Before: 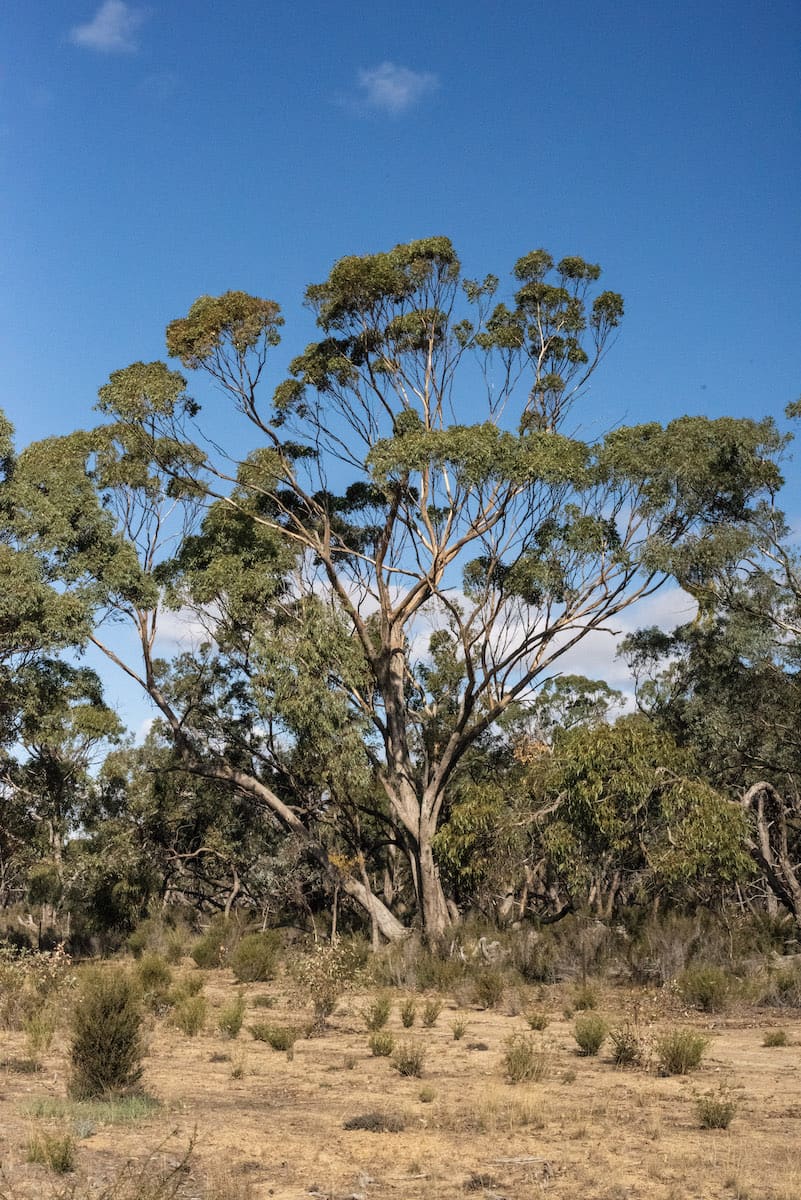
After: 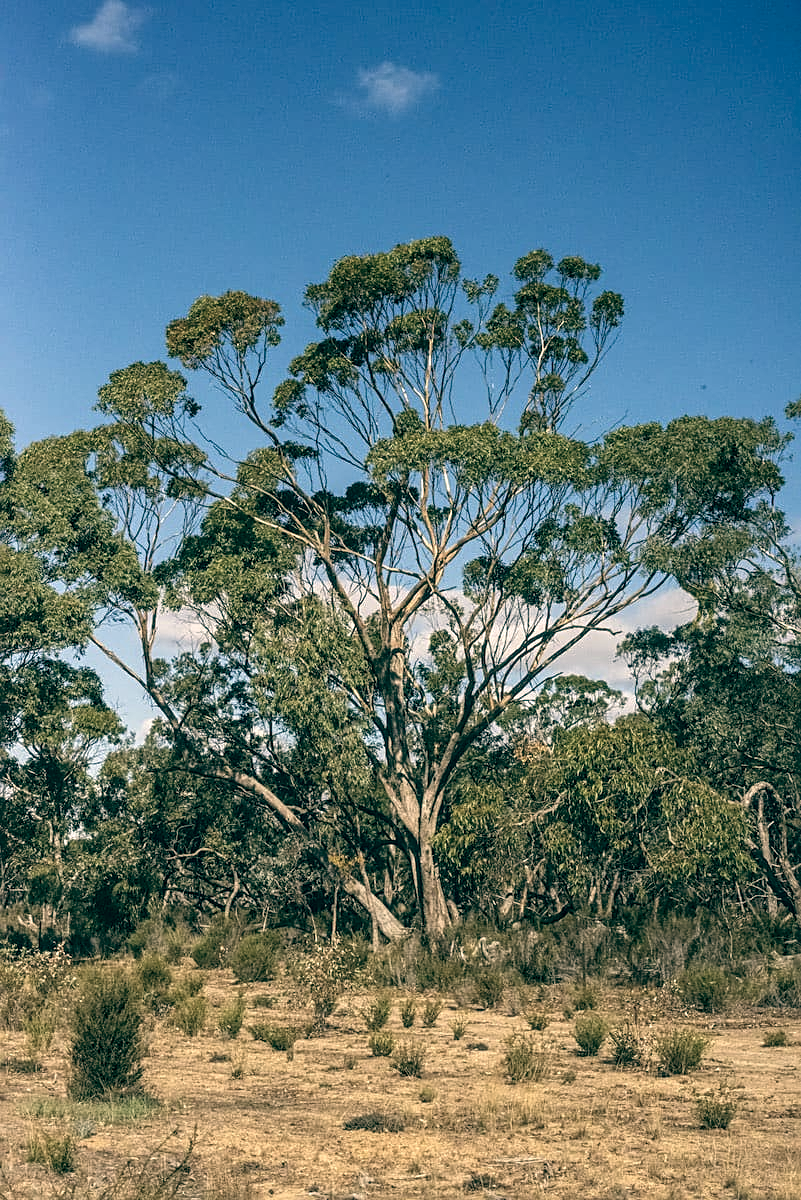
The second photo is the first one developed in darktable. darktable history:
local contrast: detail 130%
sharpen: on, module defaults
color balance: lift [1.005, 0.99, 1.007, 1.01], gamma [1, 0.979, 1.011, 1.021], gain [0.923, 1.098, 1.025, 0.902], input saturation 90.45%, contrast 7.73%, output saturation 105.91%
